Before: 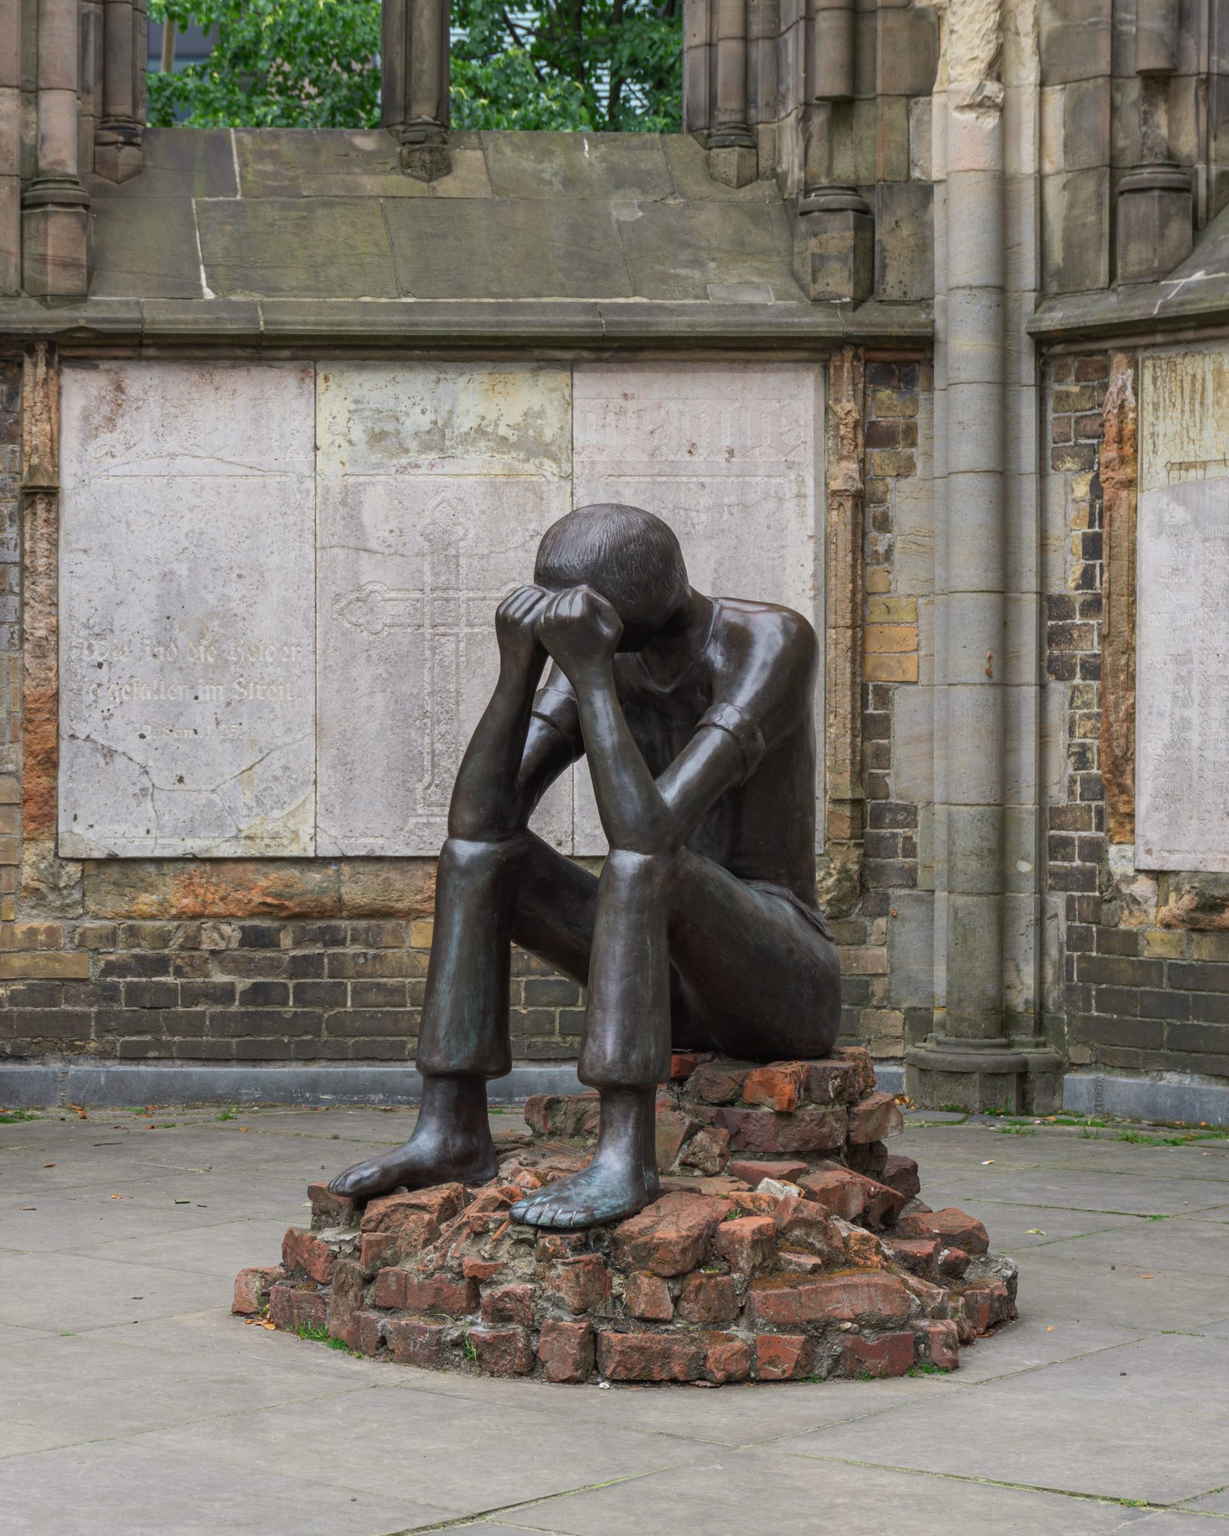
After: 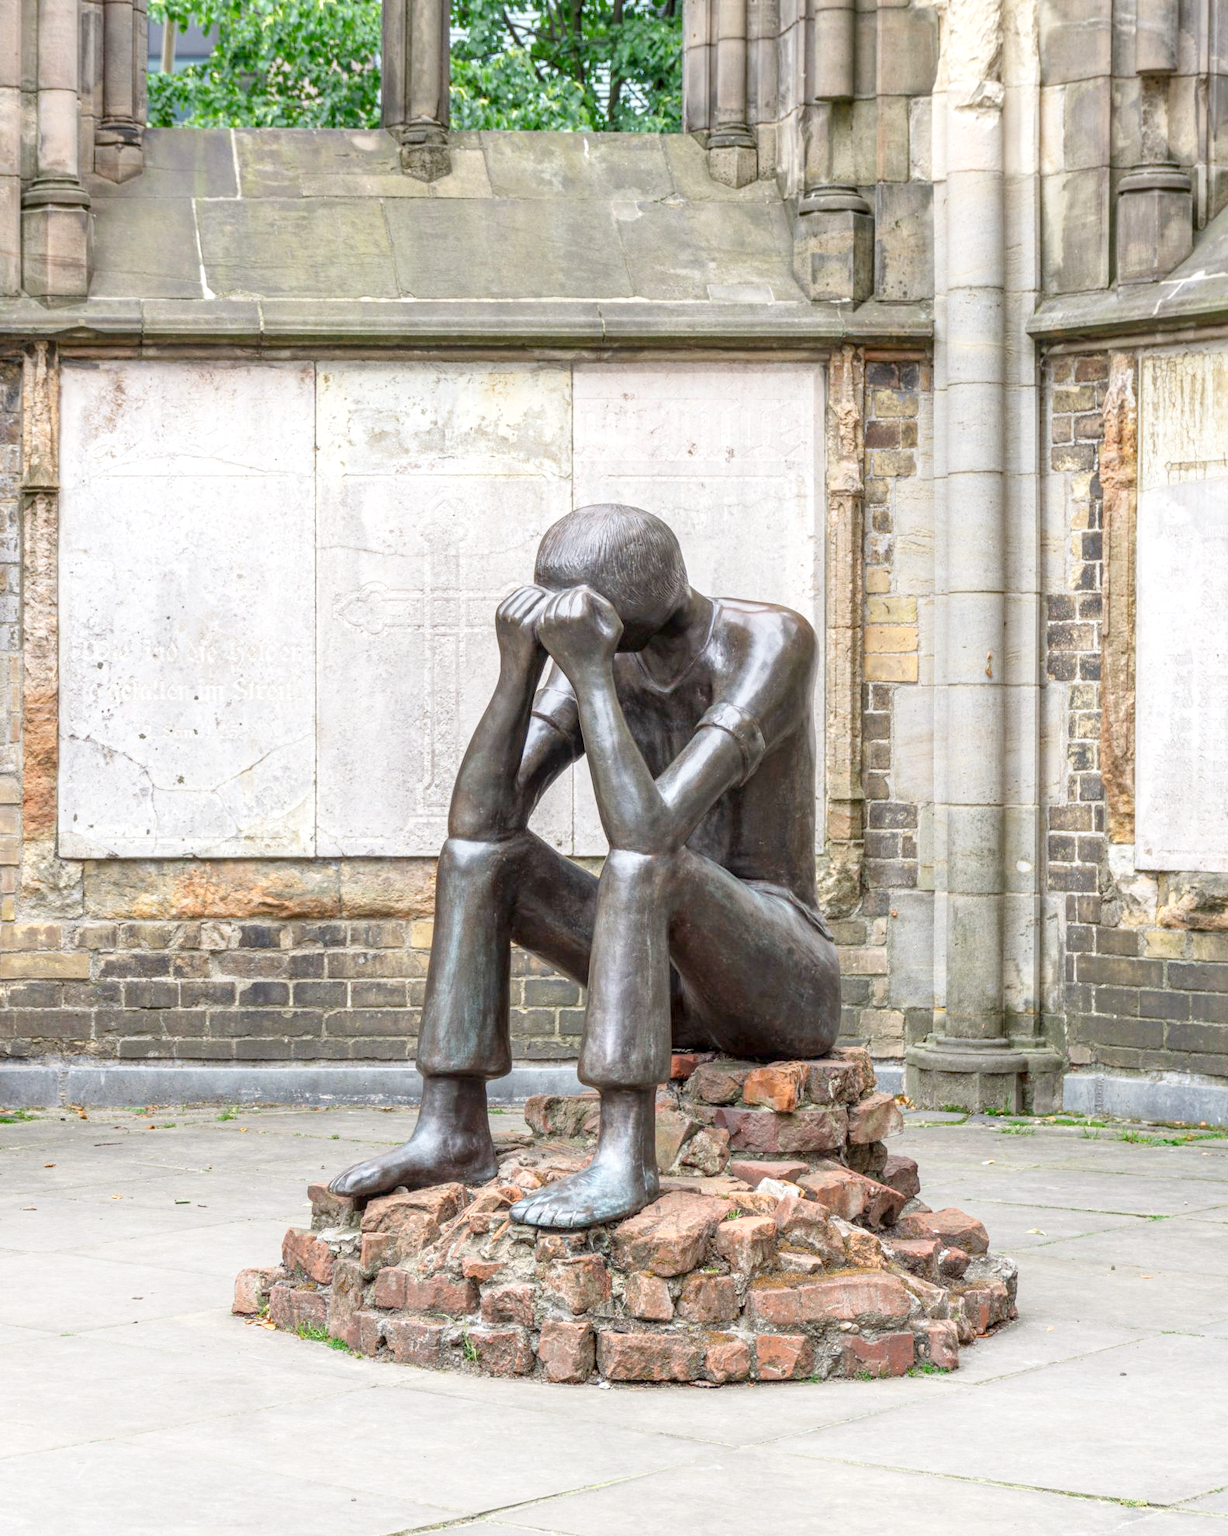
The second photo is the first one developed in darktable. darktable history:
local contrast: on, module defaults
exposure: black level correction 0.001, exposure 0.499 EV, compensate highlight preservation false
base curve: curves: ch0 [(0, 0) (0.204, 0.334) (0.55, 0.733) (1, 1)], preserve colors none
